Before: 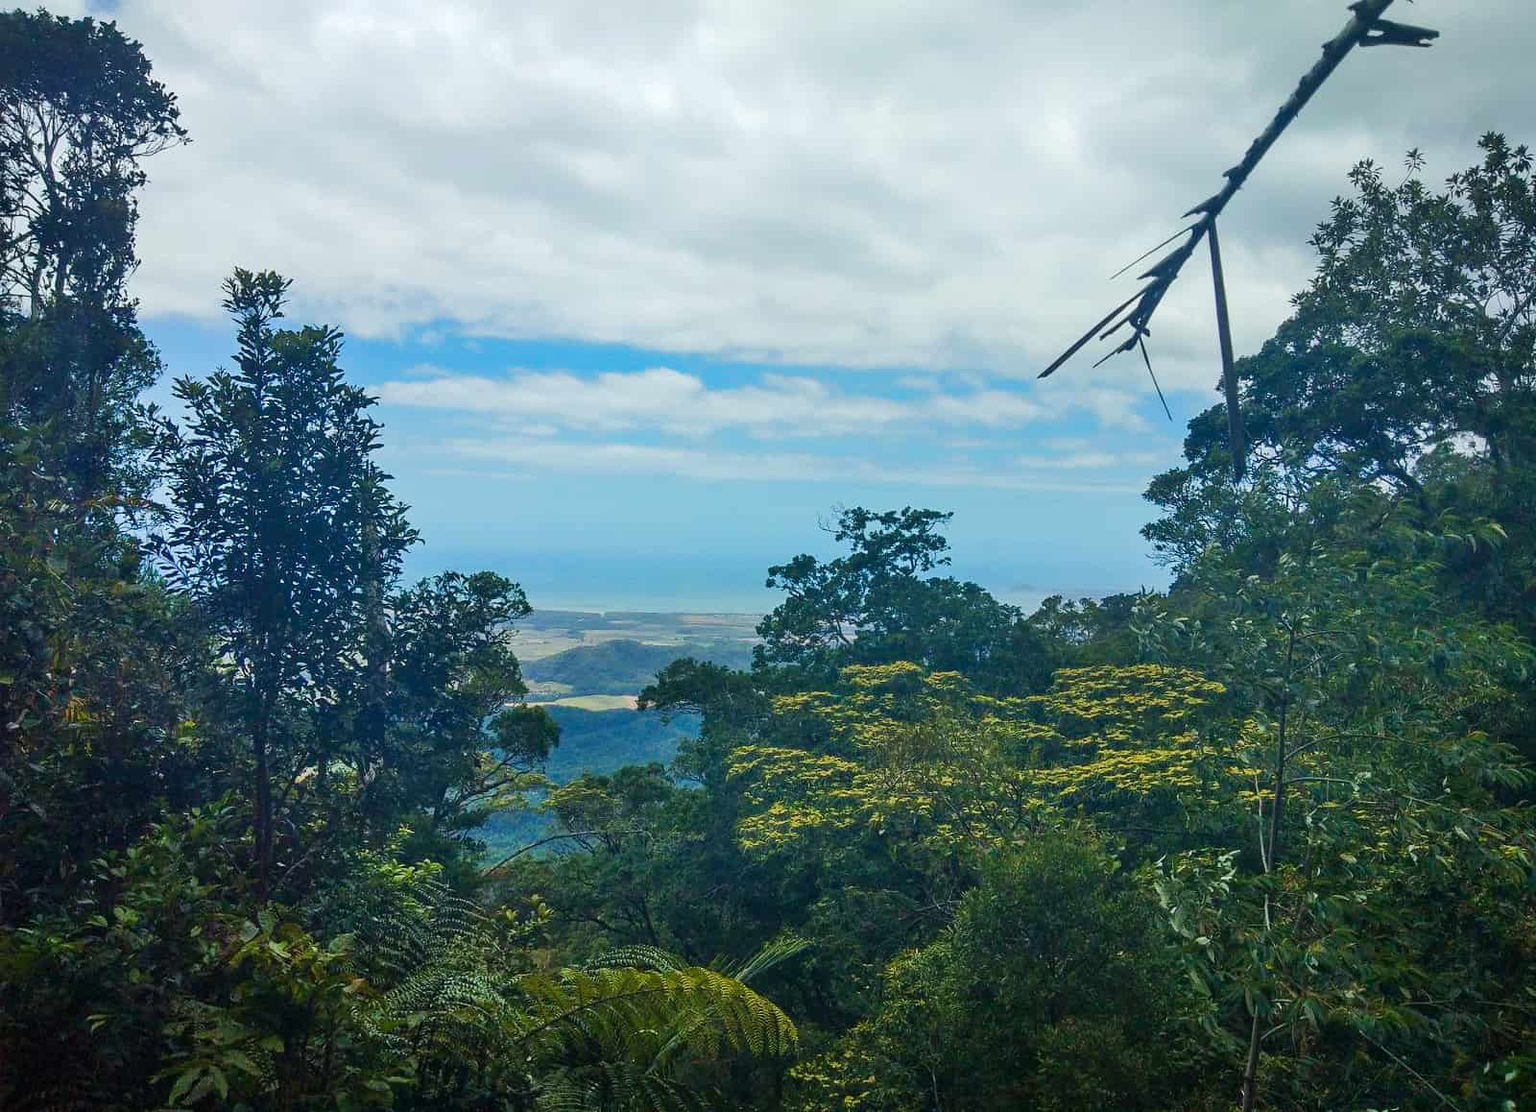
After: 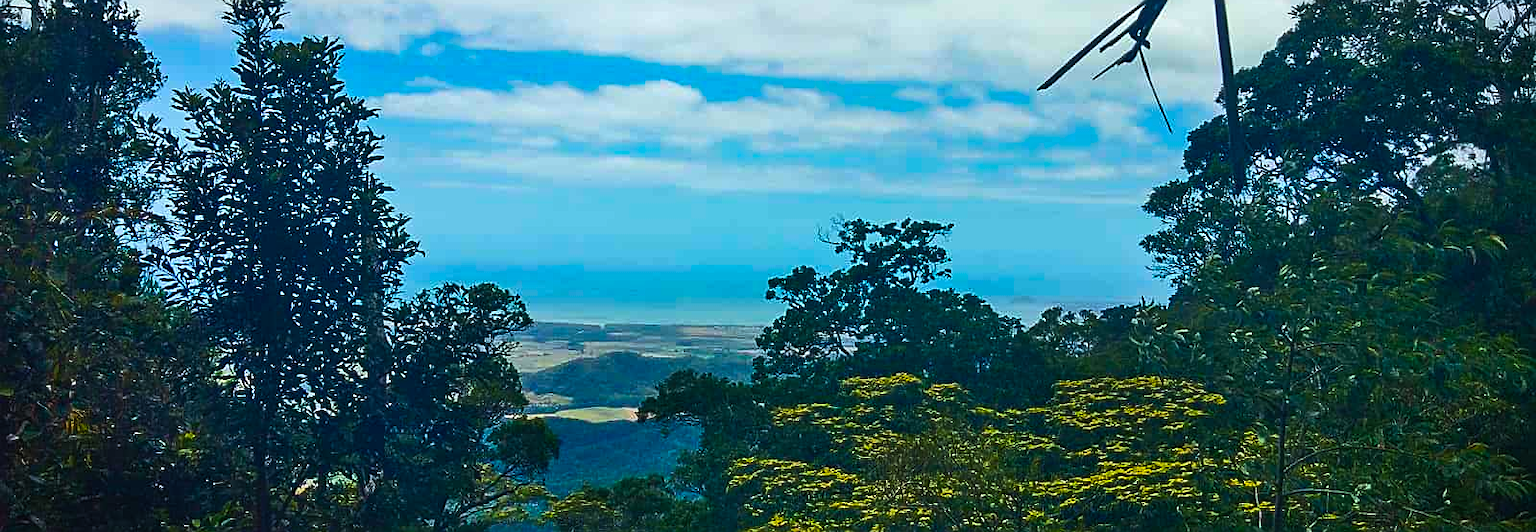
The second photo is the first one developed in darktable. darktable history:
crop and rotate: top 25.973%, bottom 26.046%
sharpen: on, module defaults
color balance rgb: global offset › luminance 0.499%, global offset › hue 61.61°, perceptual saturation grading › global saturation 30.515%, perceptual brilliance grading › highlights 3.196%, perceptual brilliance grading › mid-tones -18.539%, perceptual brilliance grading › shadows -41.748%, global vibrance 39.349%
